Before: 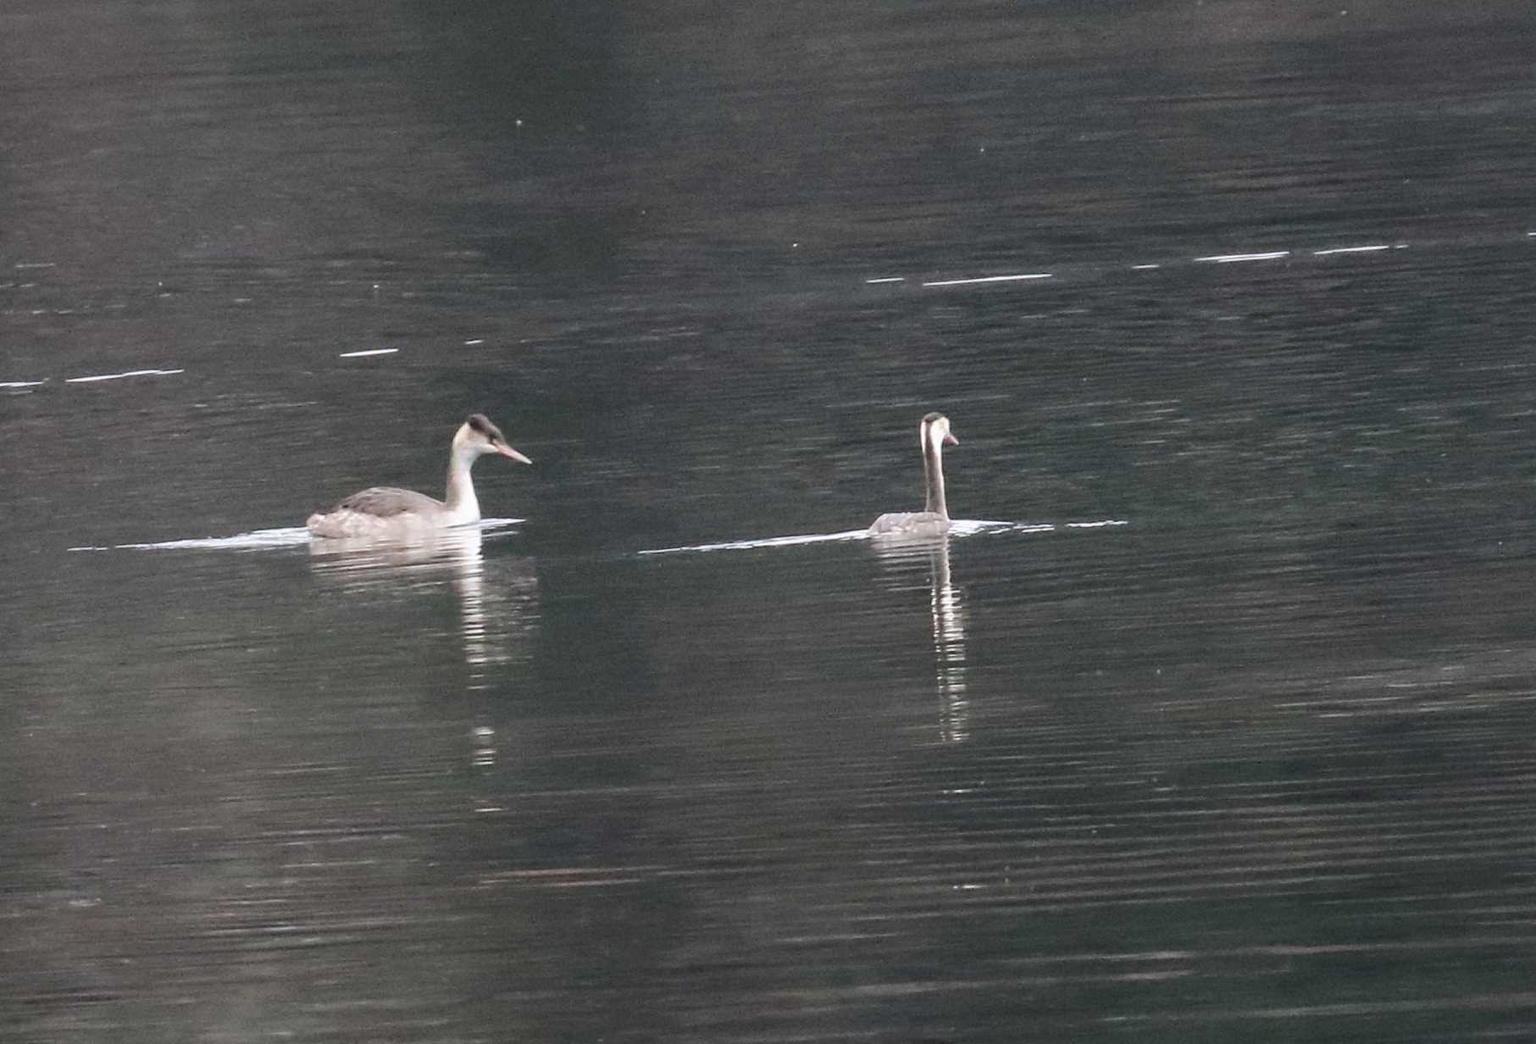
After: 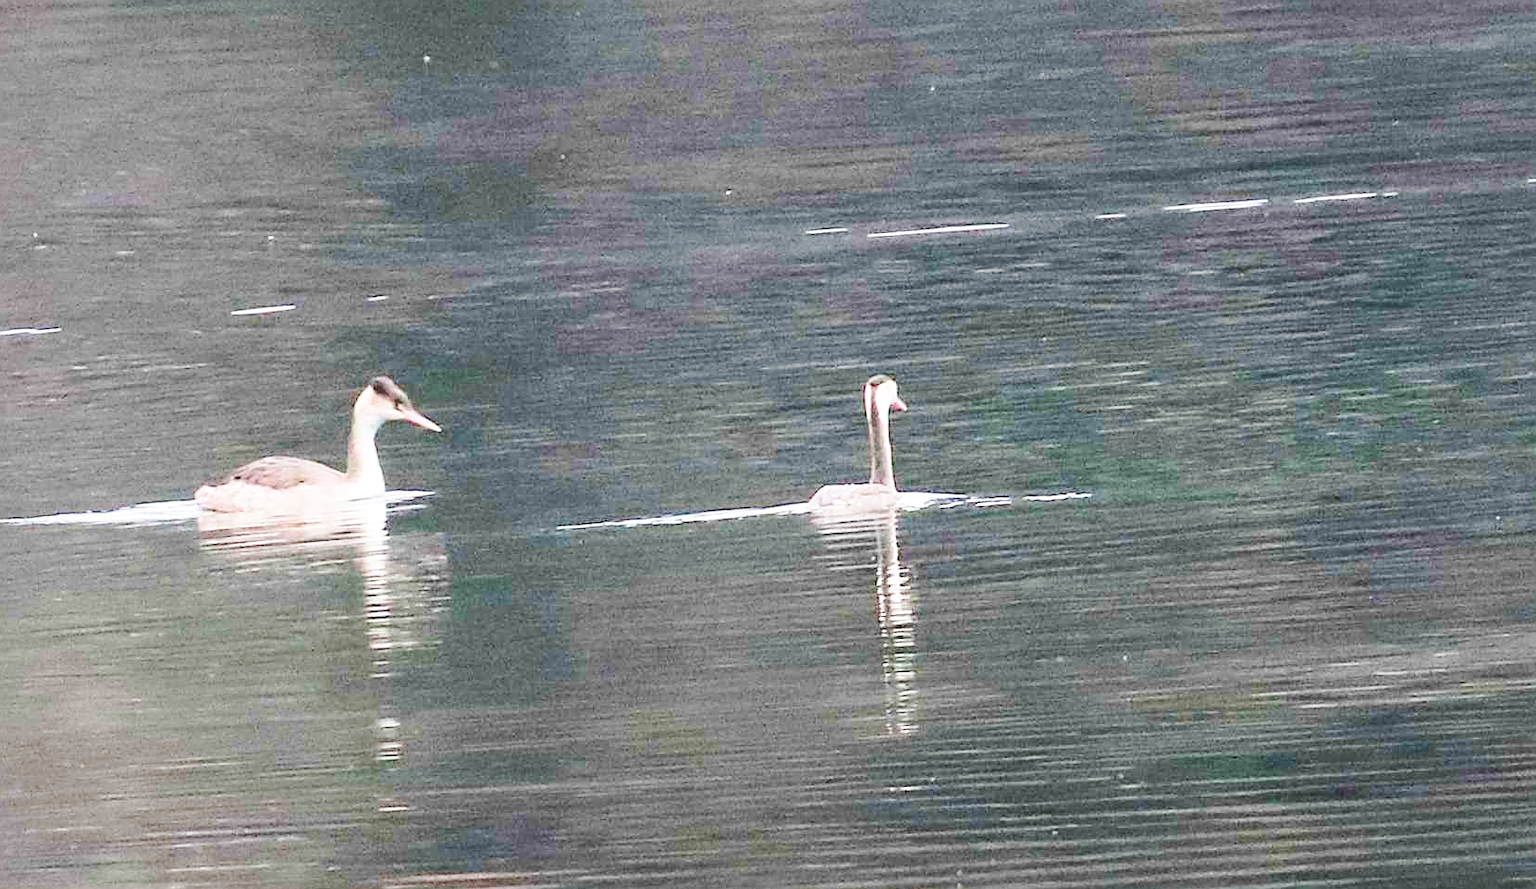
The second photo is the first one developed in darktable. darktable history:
crop: left 8.379%, top 6.621%, bottom 15.254%
levels: mode automatic, white 99.94%, levels [0, 0.397, 0.955]
sharpen: on, module defaults
base curve: curves: ch0 [(0, 0) (0.028, 0.03) (0.105, 0.232) (0.387, 0.748) (0.754, 0.968) (1, 1)], preserve colors none
contrast brightness saturation: contrast 0.066, brightness 0.17, saturation 0.417
